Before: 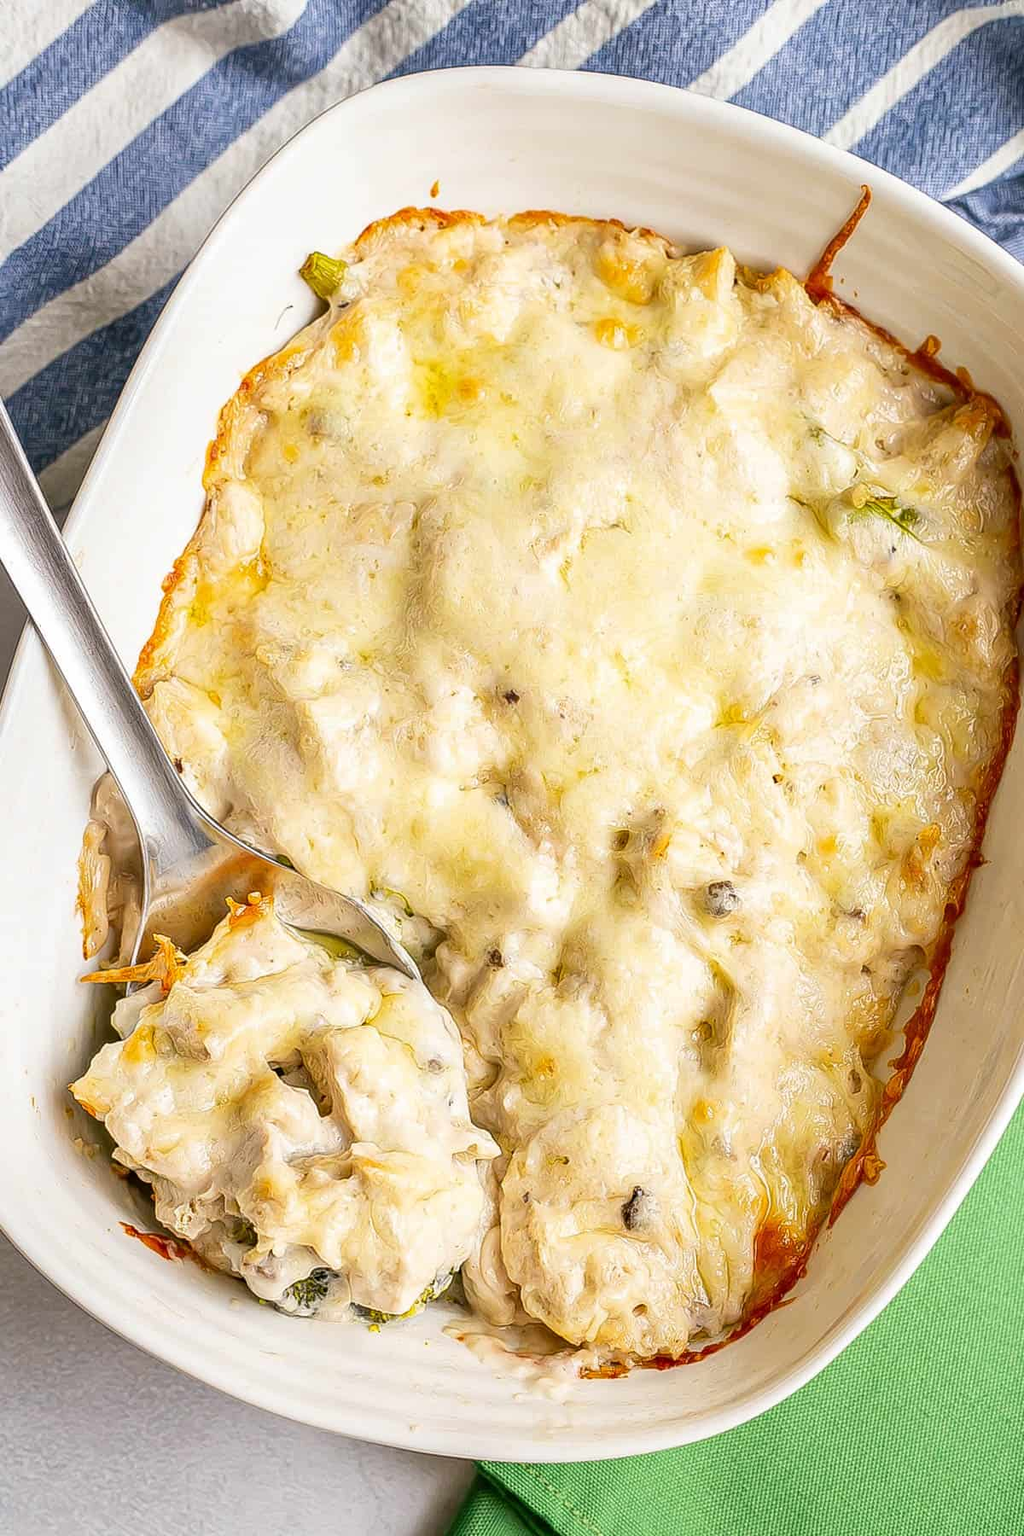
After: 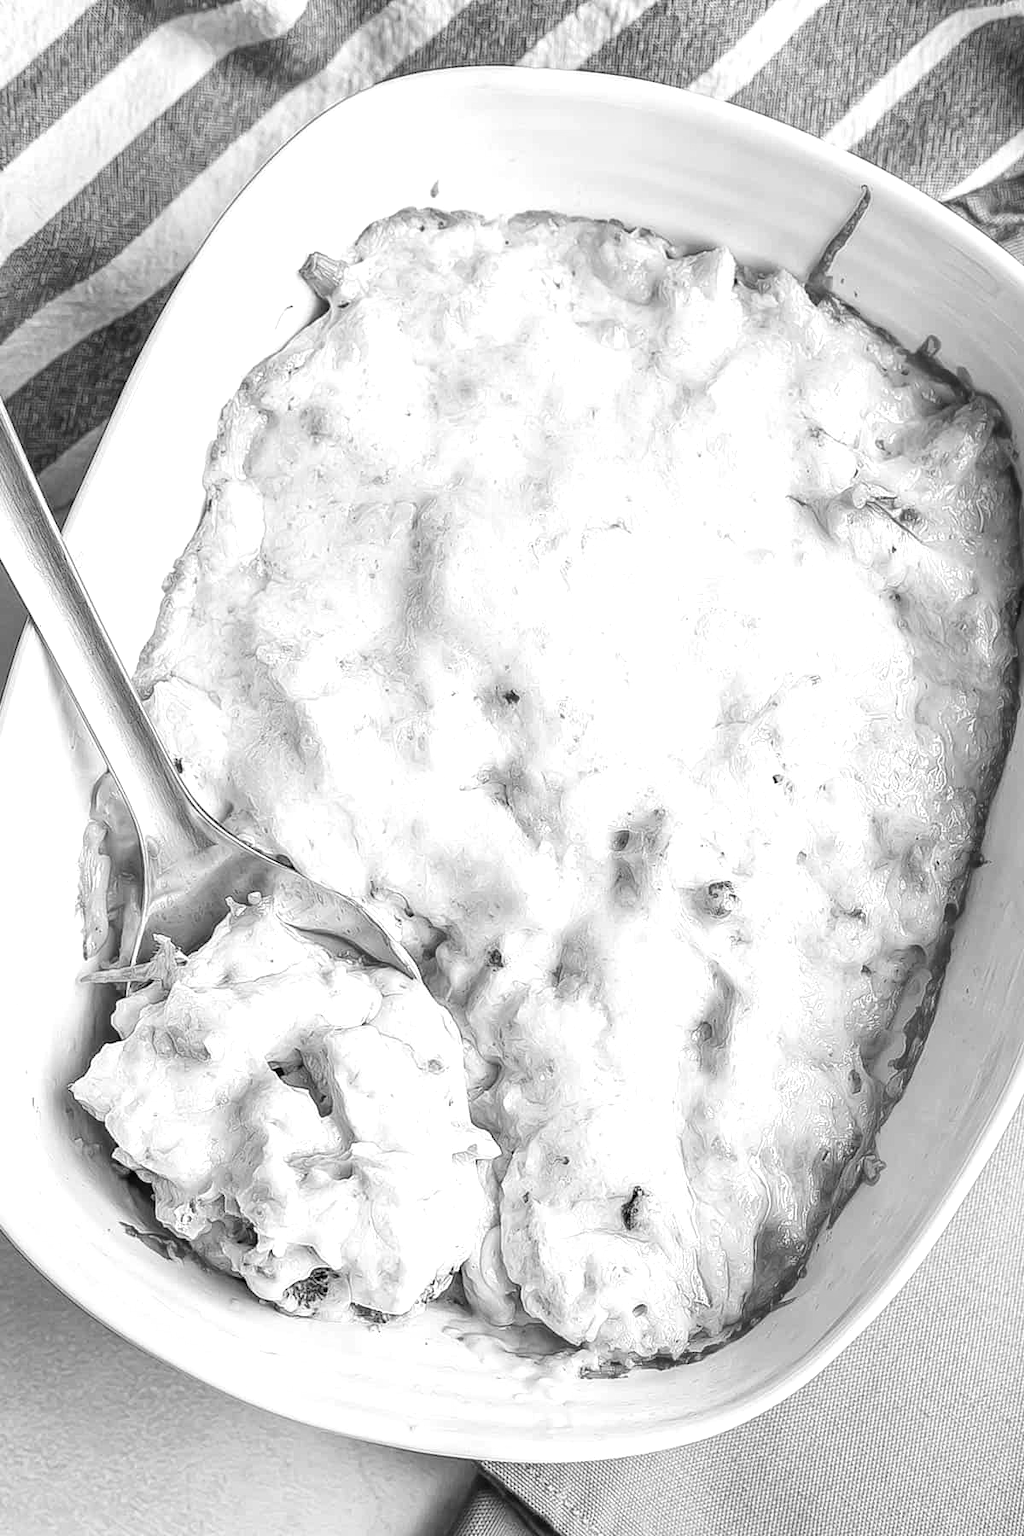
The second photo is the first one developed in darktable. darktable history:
exposure: exposure 0.556 EV, compensate highlight preservation false
monochrome: a -74.22, b 78.2
